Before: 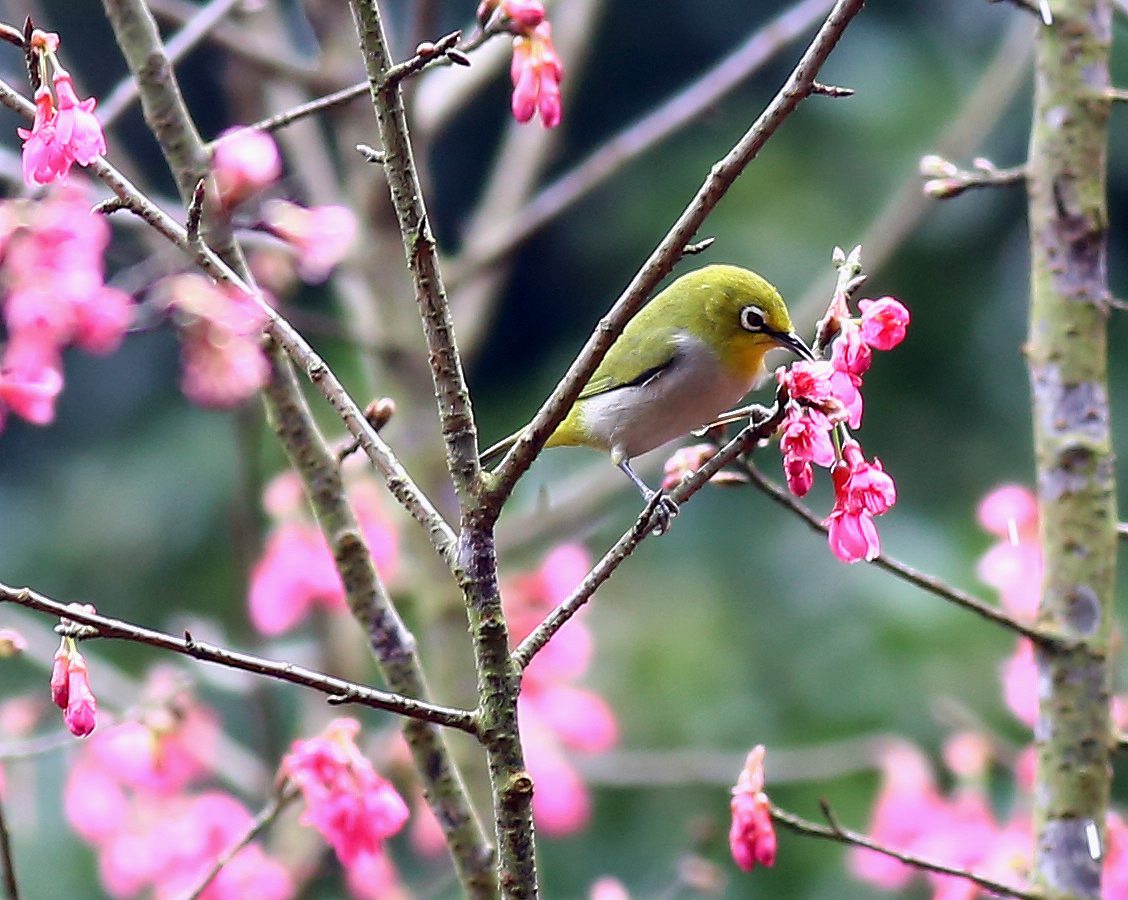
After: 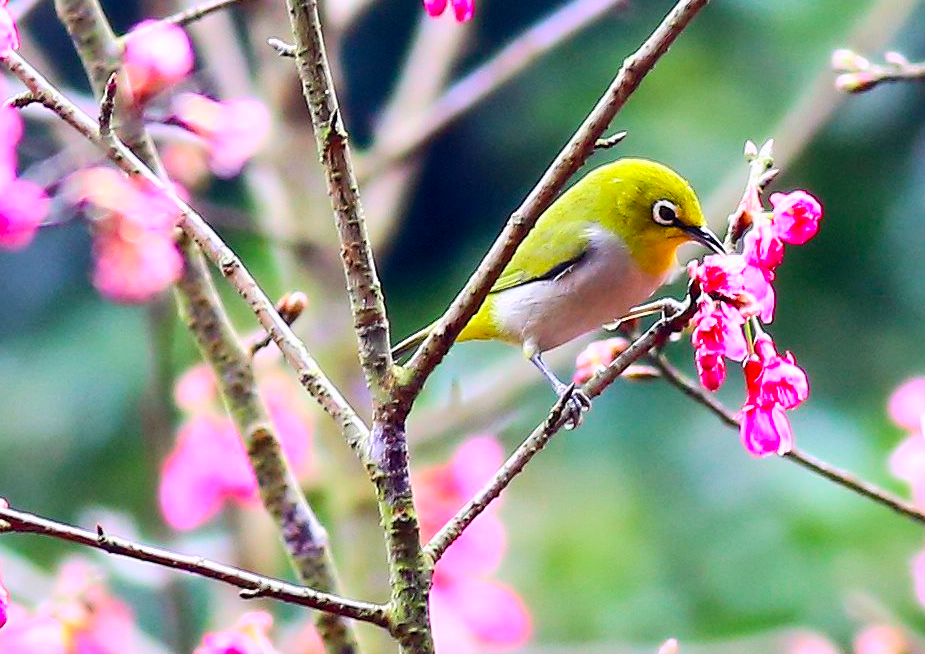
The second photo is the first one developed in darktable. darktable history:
color balance rgb: perceptual saturation grading › global saturation 25%, perceptual brilliance grading › mid-tones 10%, perceptual brilliance grading › shadows 15%, global vibrance 20%
crop: left 7.856%, top 11.836%, right 10.12%, bottom 15.387%
contrast brightness saturation: contrast 0.2, brightness 0.16, saturation 0.22
